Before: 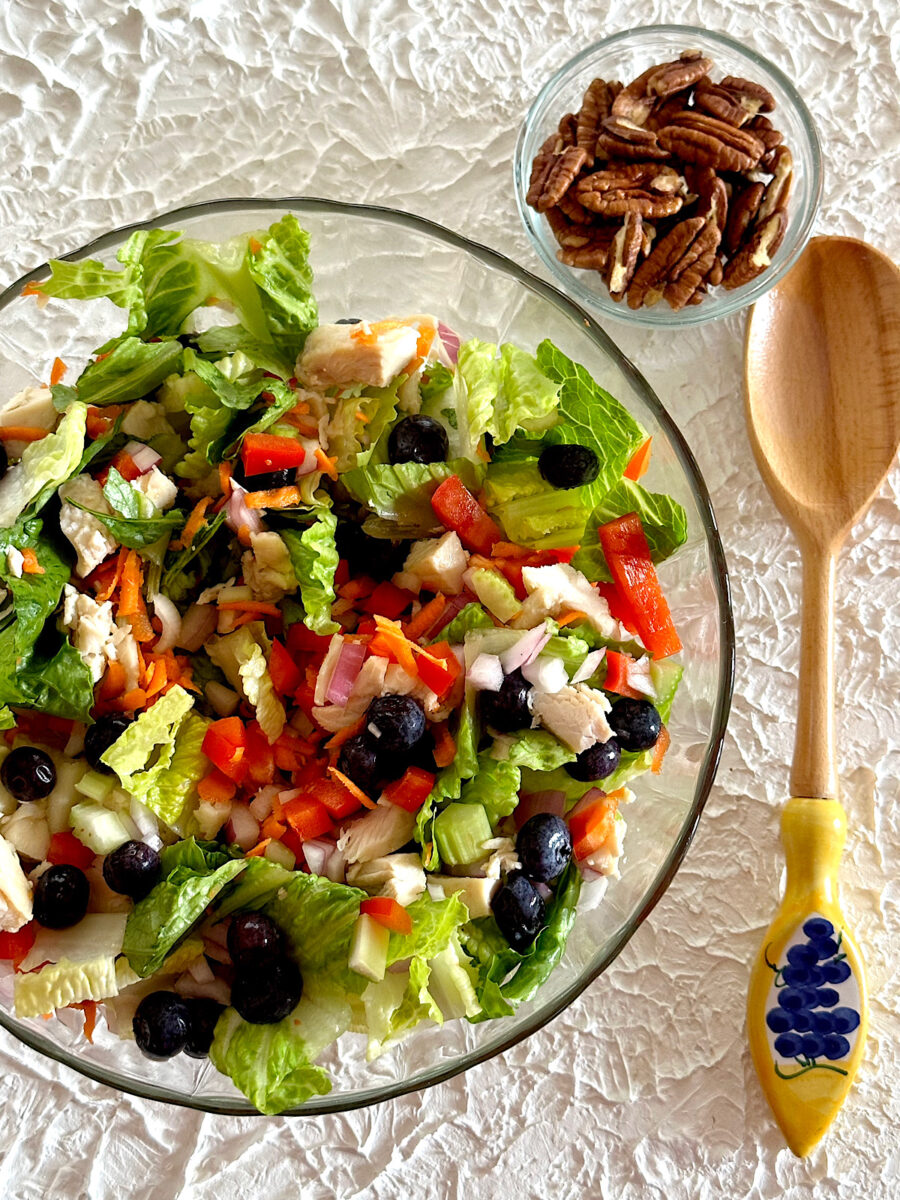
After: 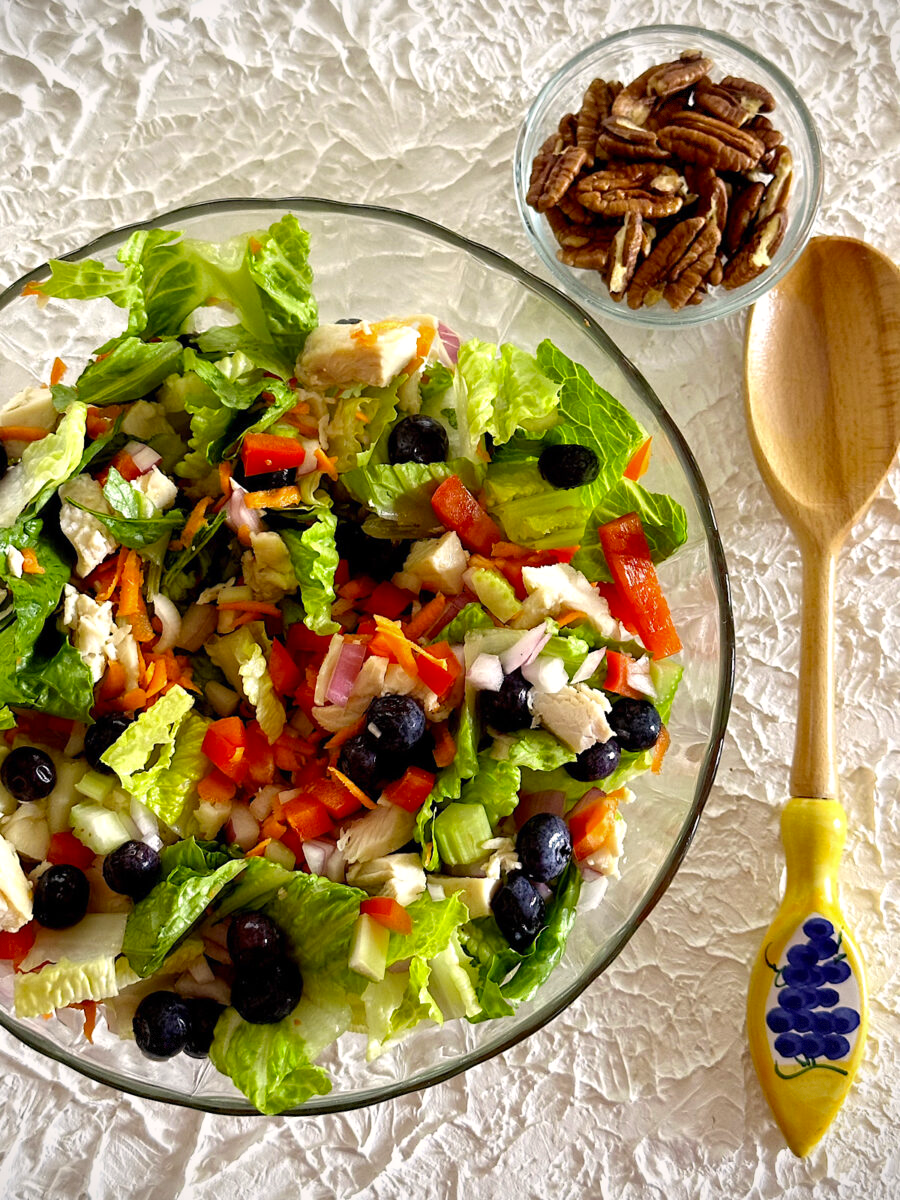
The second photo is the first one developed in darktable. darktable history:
vignetting: fall-off start 100%, fall-off radius 71%, brightness -0.434, saturation -0.2, width/height ratio 1.178, dithering 8-bit output, unbound false
color correction: highlights a* 2.72, highlights b* 22.8
white balance: red 0.948, green 1.02, blue 1.176
